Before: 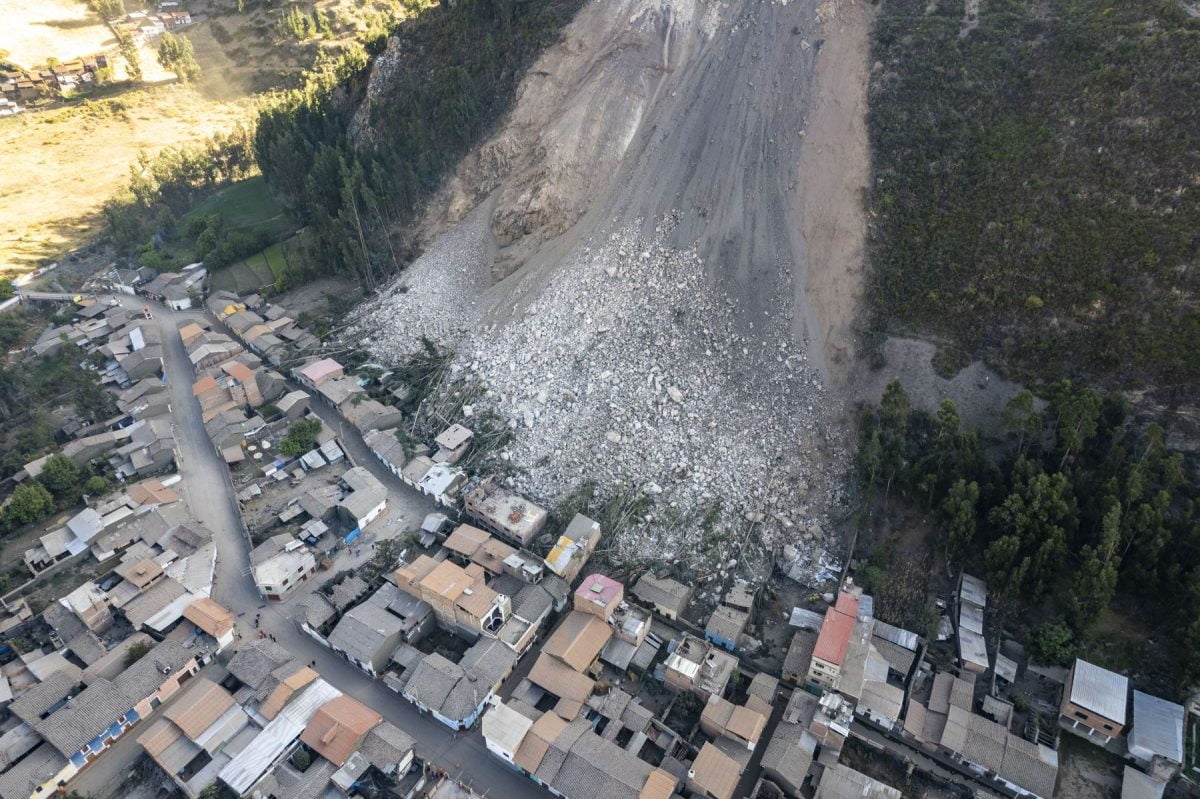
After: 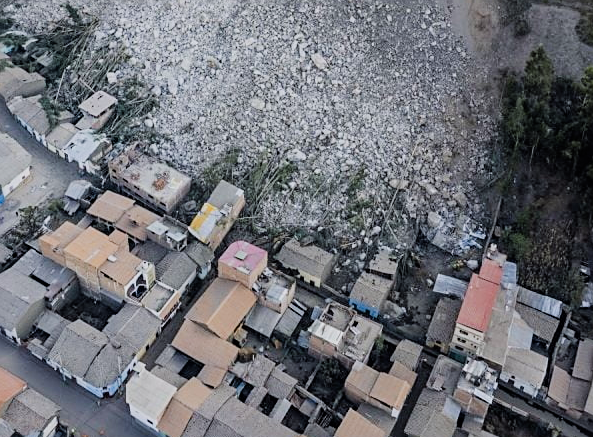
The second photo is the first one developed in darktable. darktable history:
crop: left 29.672%, top 41.786%, right 20.851%, bottom 3.487%
sharpen: on, module defaults
filmic rgb: black relative exposure -7.32 EV, white relative exposure 5.09 EV, hardness 3.2
color balance: lift [1, 1.001, 0.999, 1.001], gamma [1, 1.004, 1.007, 0.993], gain [1, 0.991, 0.987, 1.013], contrast 7.5%, contrast fulcrum 10%, output saturation 115%
